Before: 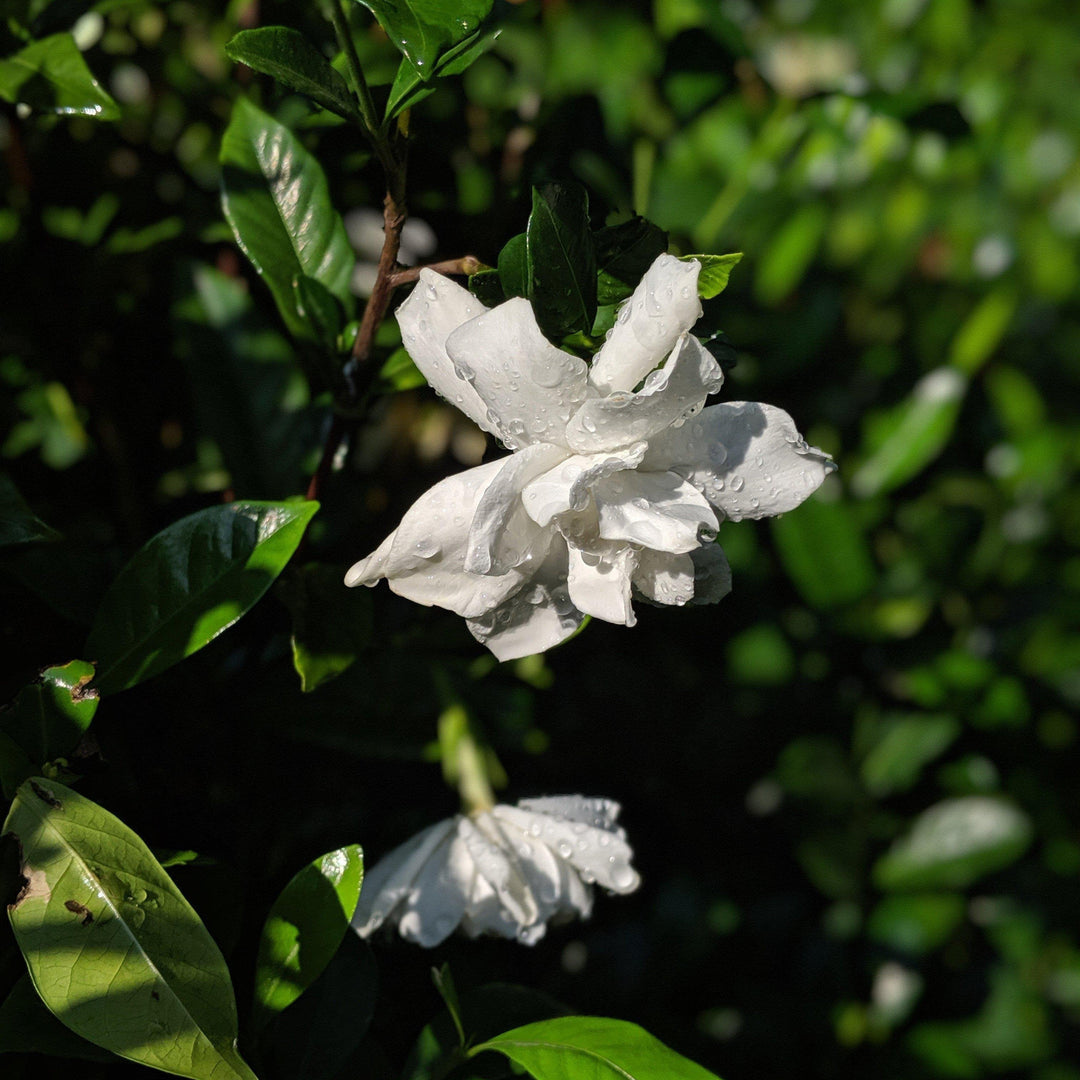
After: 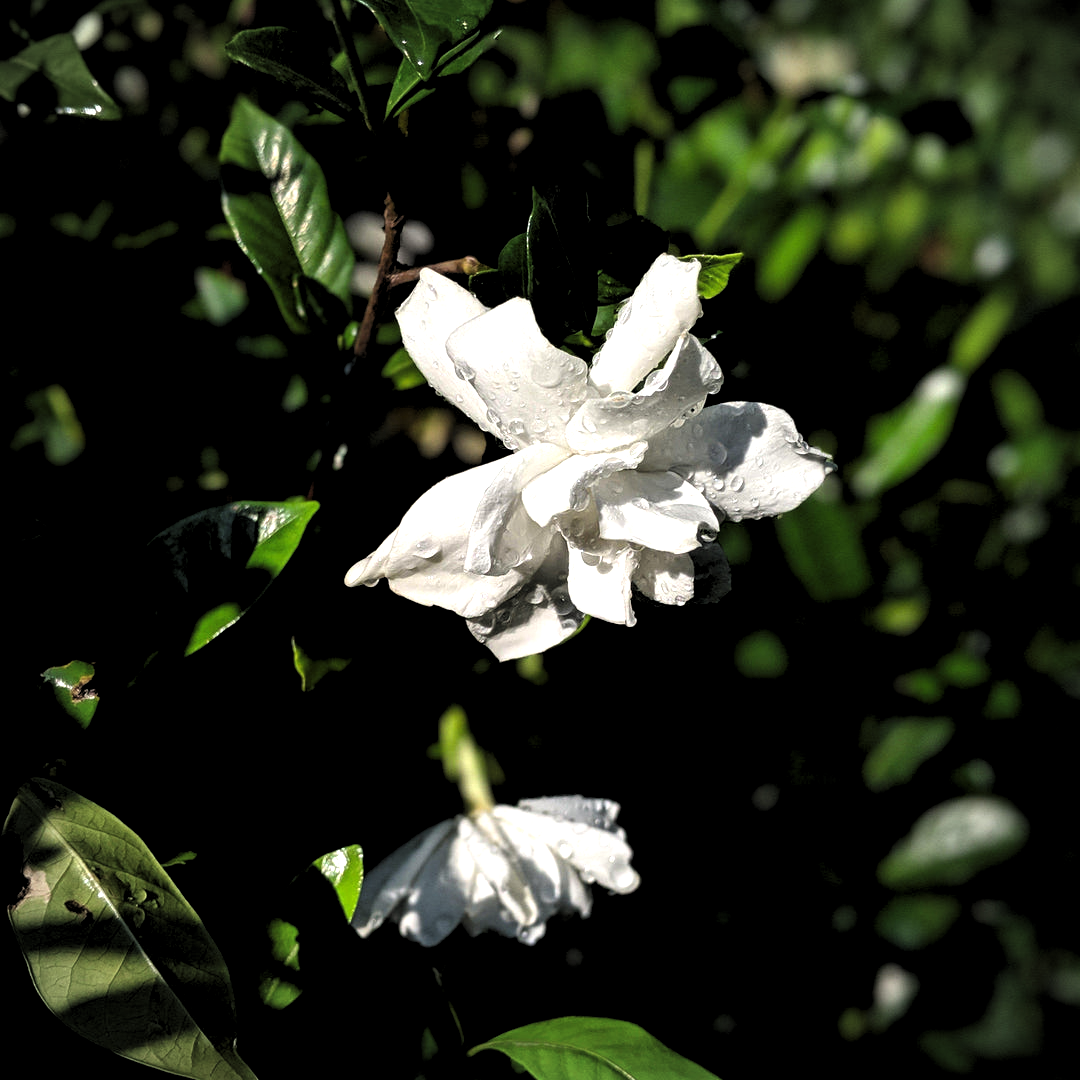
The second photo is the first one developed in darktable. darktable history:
vignetting: fall-off radius 60.92%
levels: levels [0.182, 0.542, 0.902]
tone equalizer: on, module defaults
exposure: exposure 0.376 EV, compensate highlight preservation false
